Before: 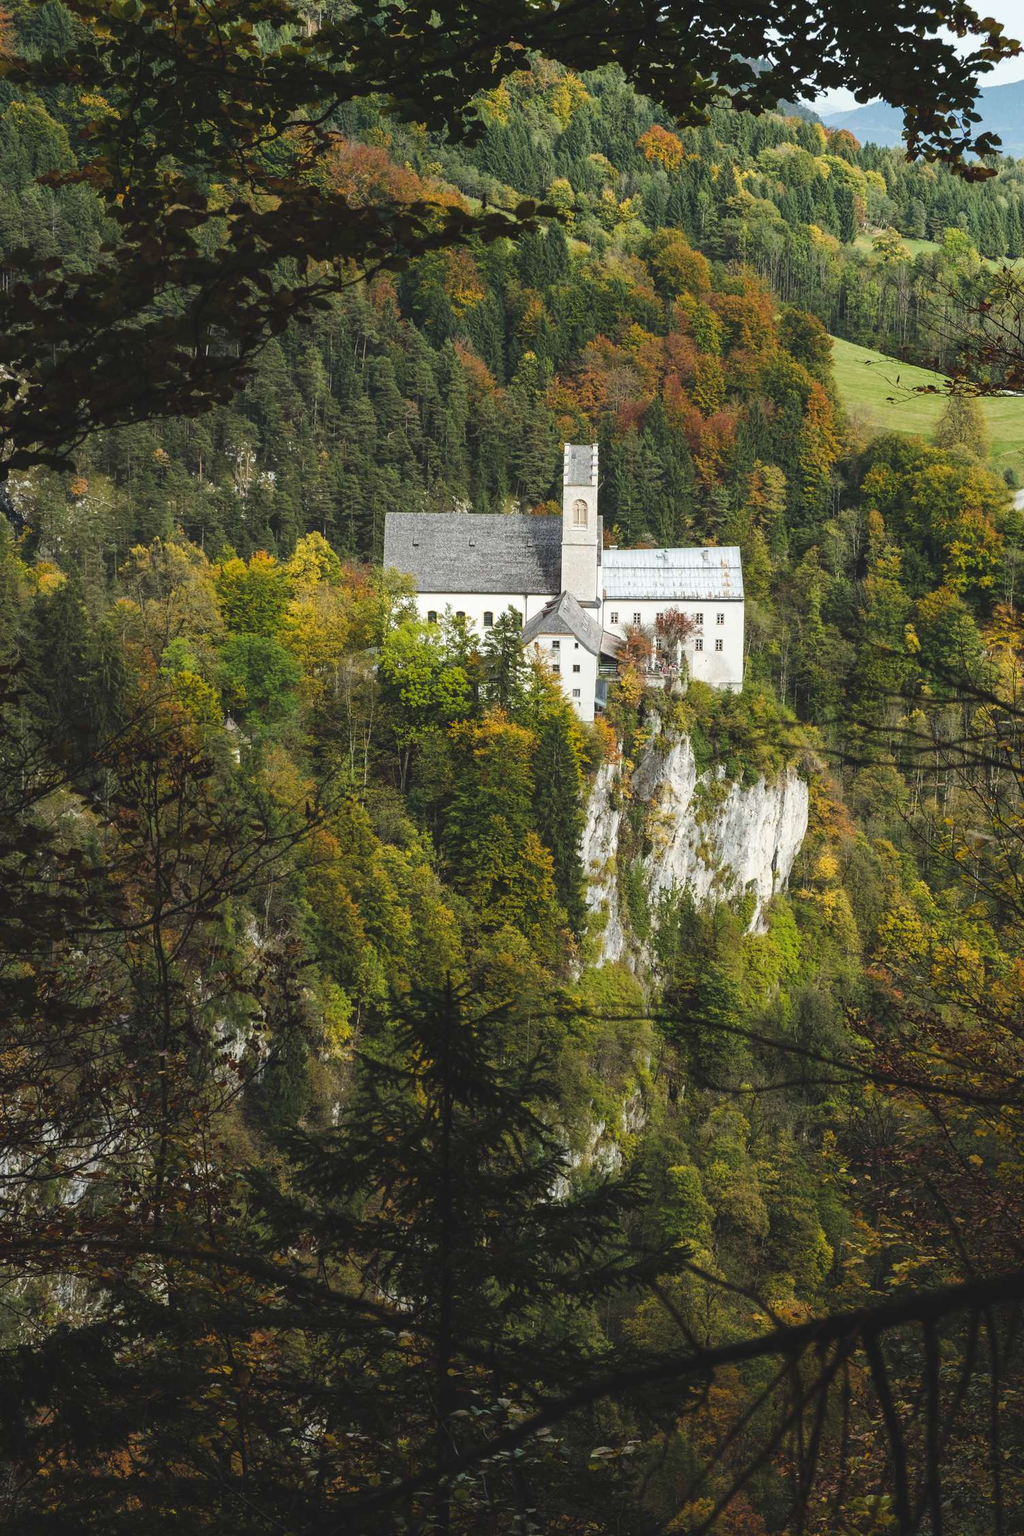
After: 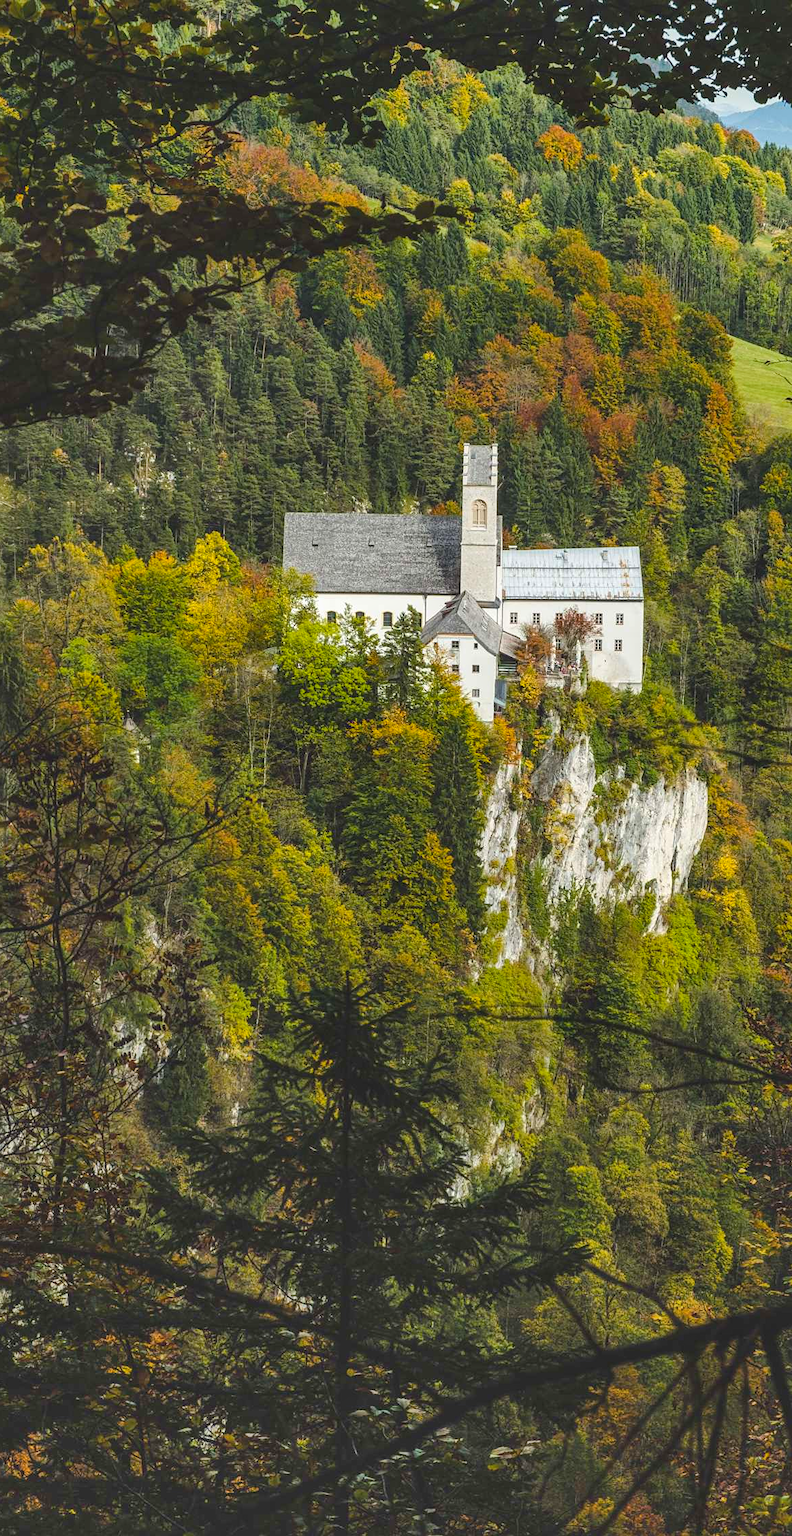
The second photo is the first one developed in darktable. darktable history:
exposure: compensate highlight preservation false
sharpen: amount 0.215
crop: left 9.9%, right 12.692%
contrast brightness saturation: contrast -0.096, saturation -0.089
color balance rgb: perceptual saturation grading › global saturation 25.7%, global vibrance 24.223%
shadows and highlights: low approximation 0.01, soften with gaussian
local contrast: on, module defaults
